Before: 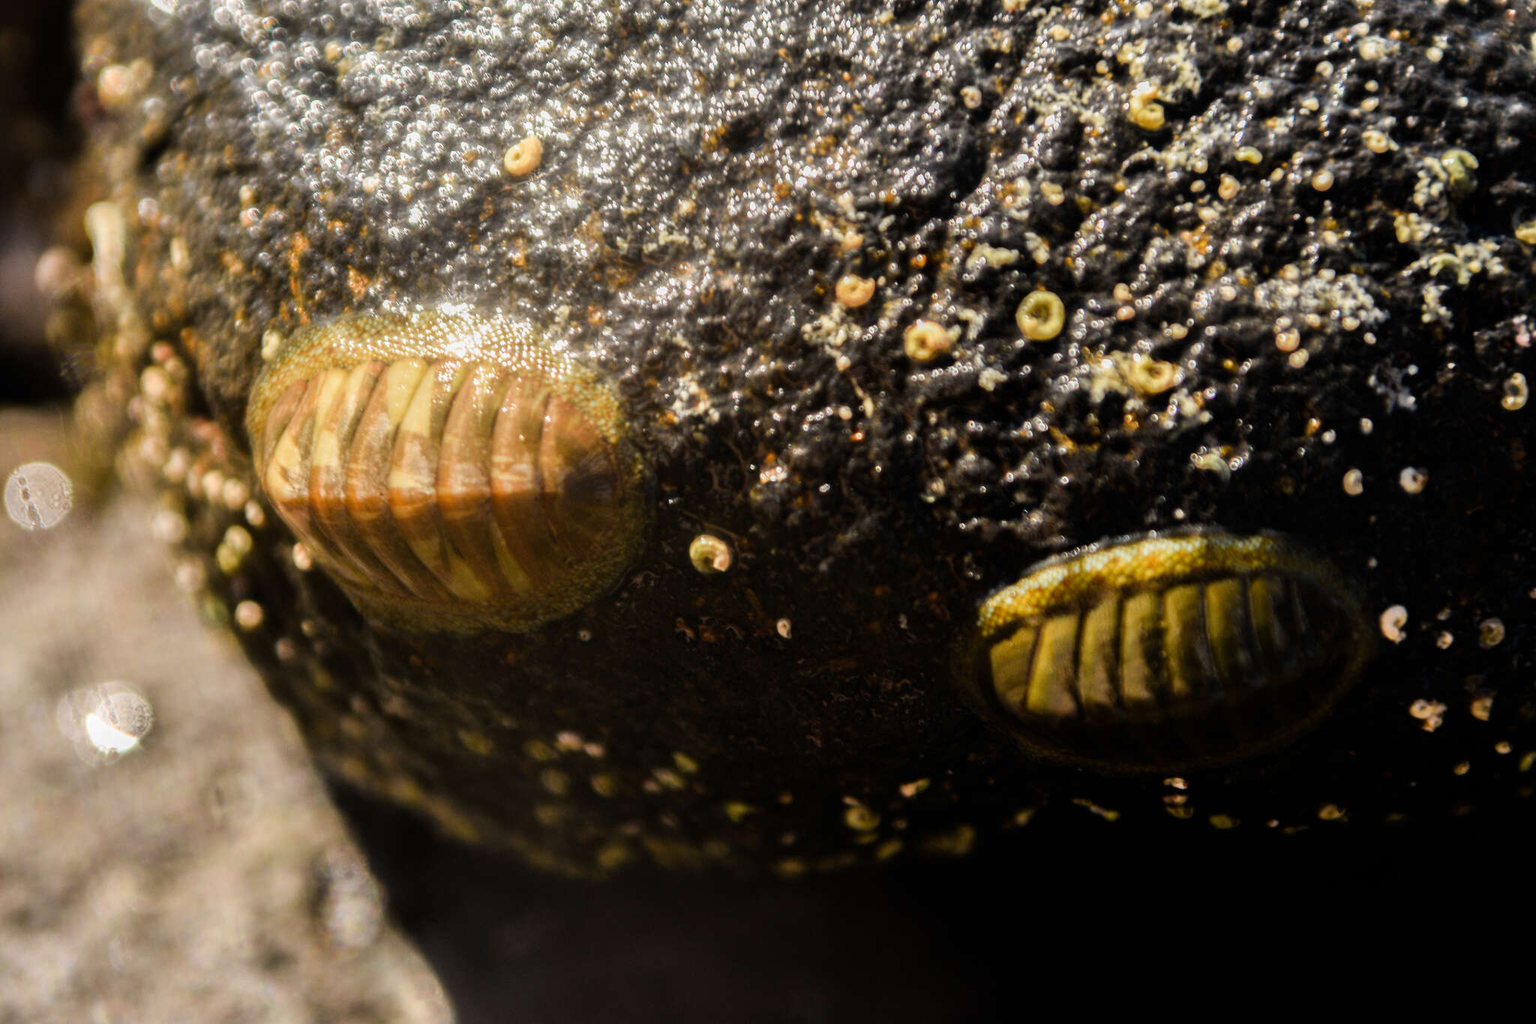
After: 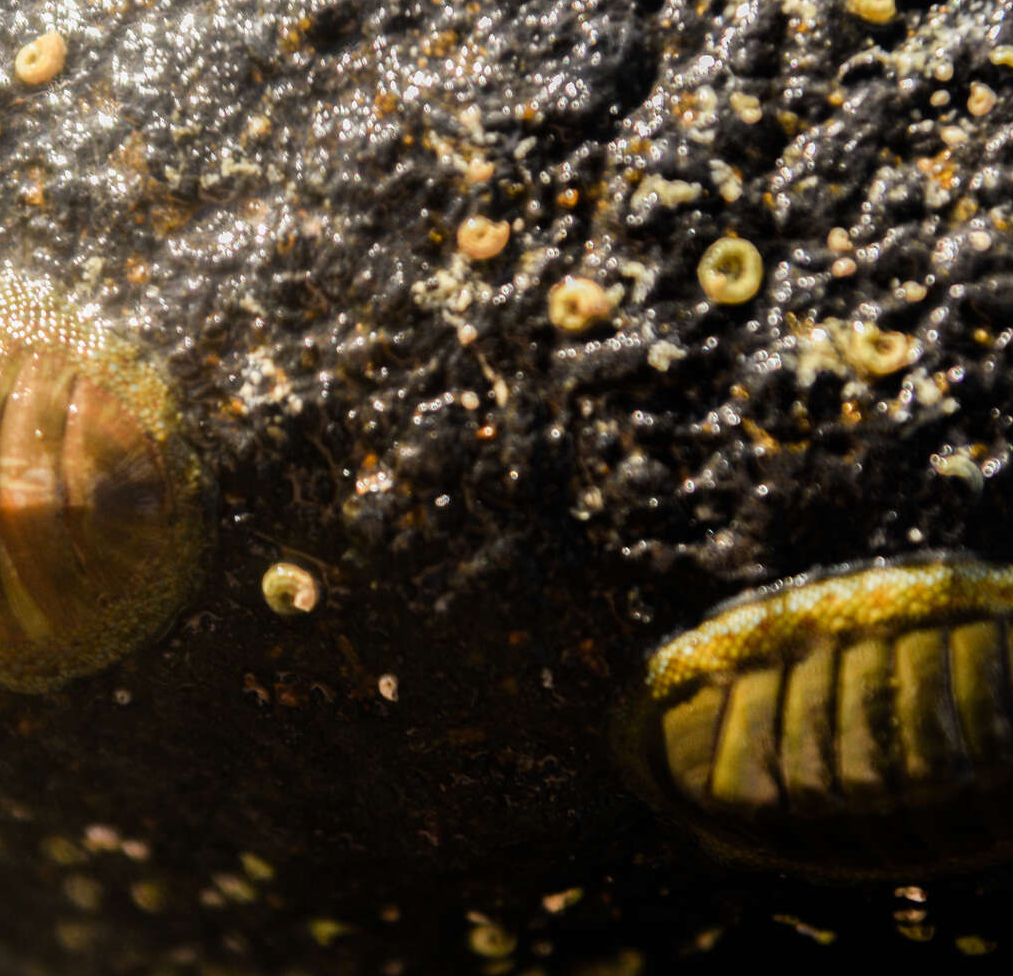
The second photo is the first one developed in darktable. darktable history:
crop: left 32.112%, top 10.995%, right 18.385%, bottom 17.446%
